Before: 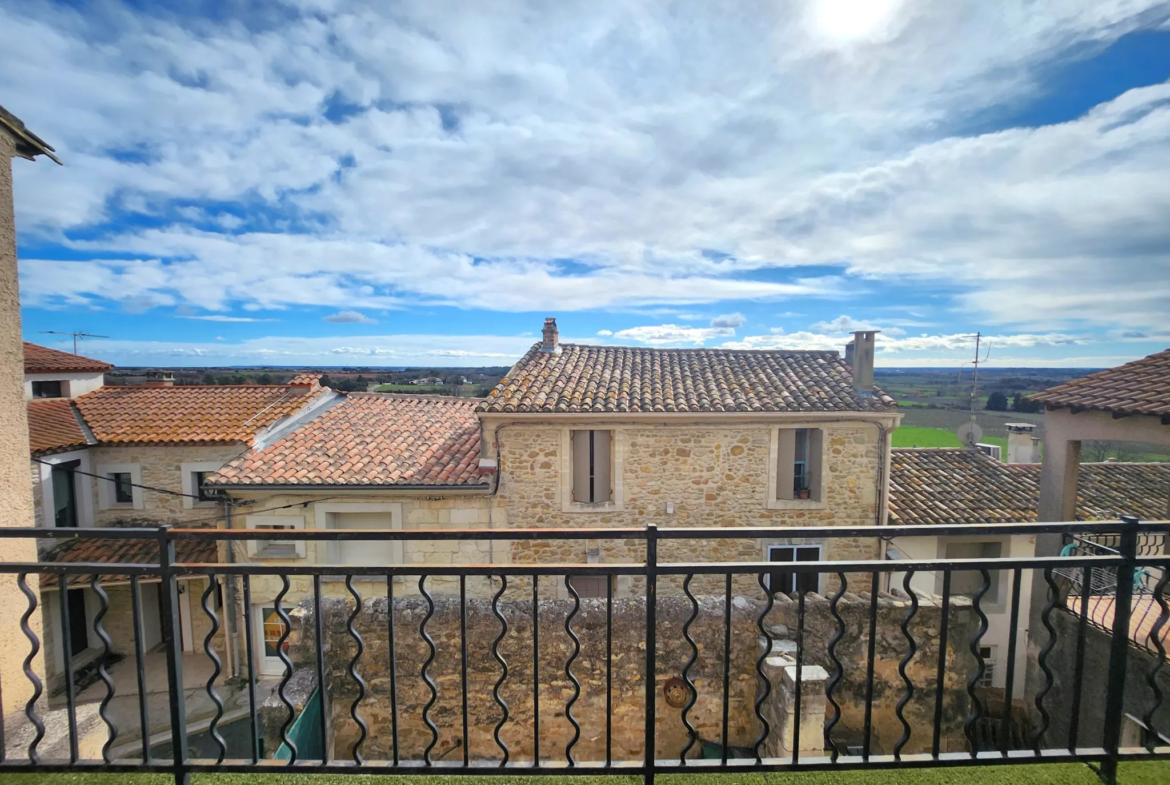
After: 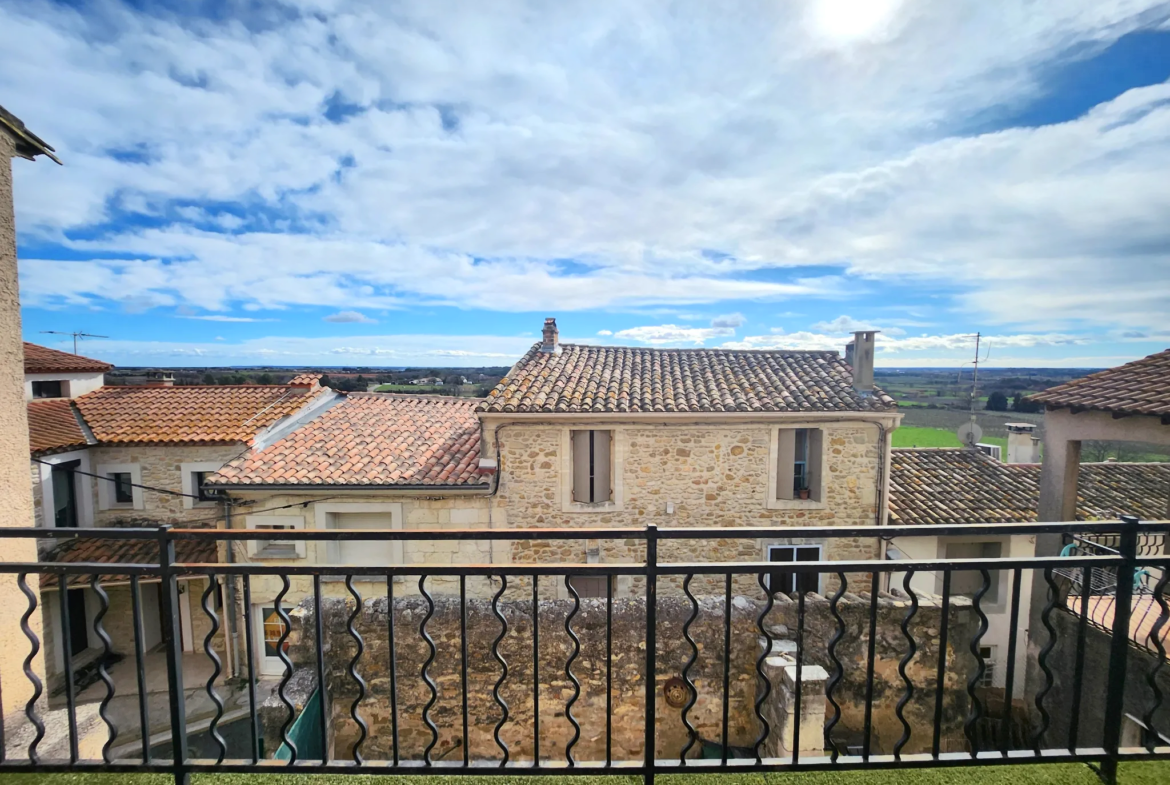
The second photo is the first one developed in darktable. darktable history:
tone curve: curves: ch0 [(0, 0) (0.003, 0.005) (0.011, 0.011) (0.025, 0.022) (0.044, 0.035) (0.069, 0.051) (0.1, 0.073) (0.136, 0.106) (0.177, 0.147) (0.224, 0.195) (0.277, 0.253) (0.335, 0.315) (0.399, 0.388) (0.468, 0.488) (0.543, 0.586) (0.623, 0.685) (0.709, 0.764) (0.801, 0.838) (0.898, 0.908) (1, 1)], color space Lab, independent channels, preserve colors none
